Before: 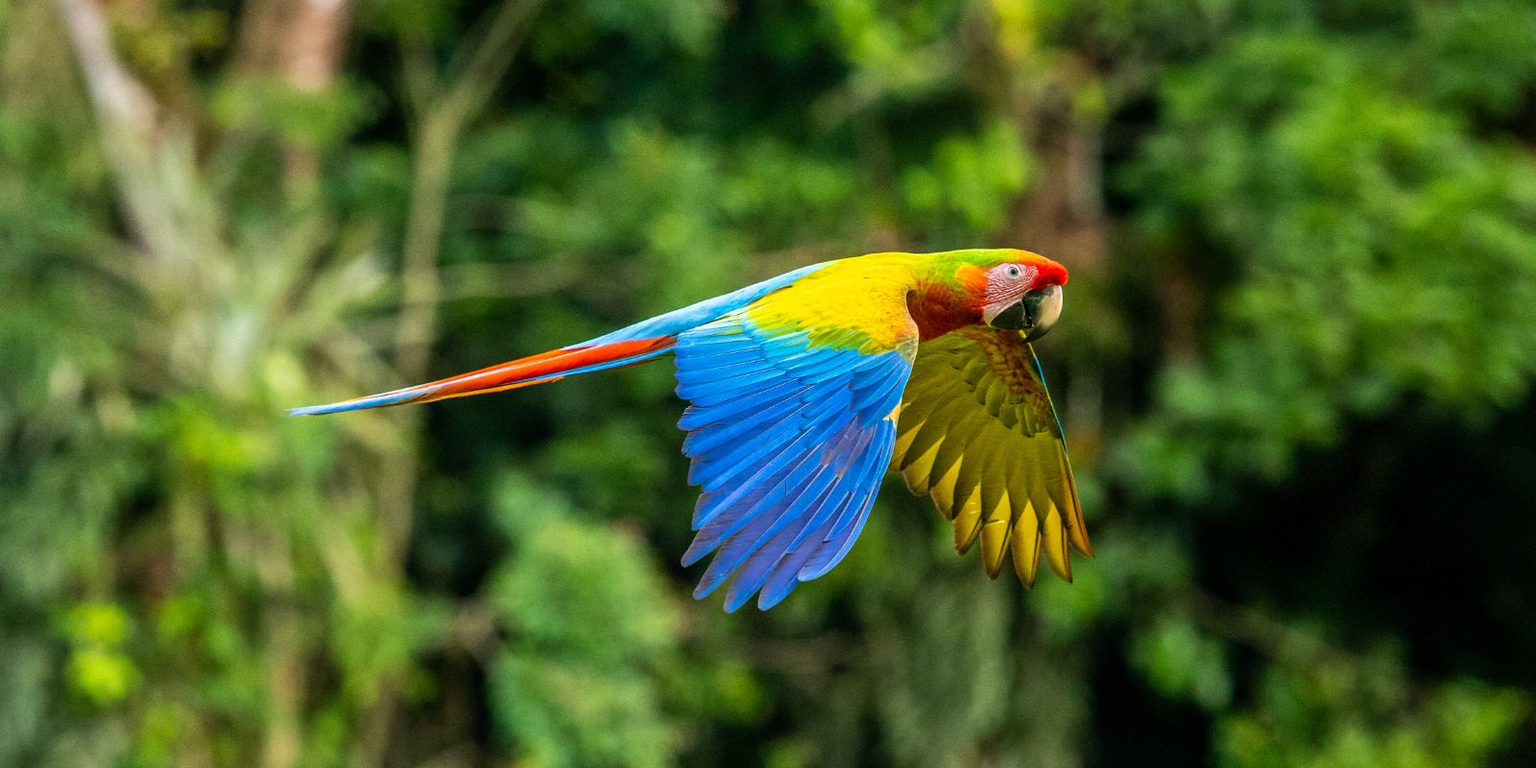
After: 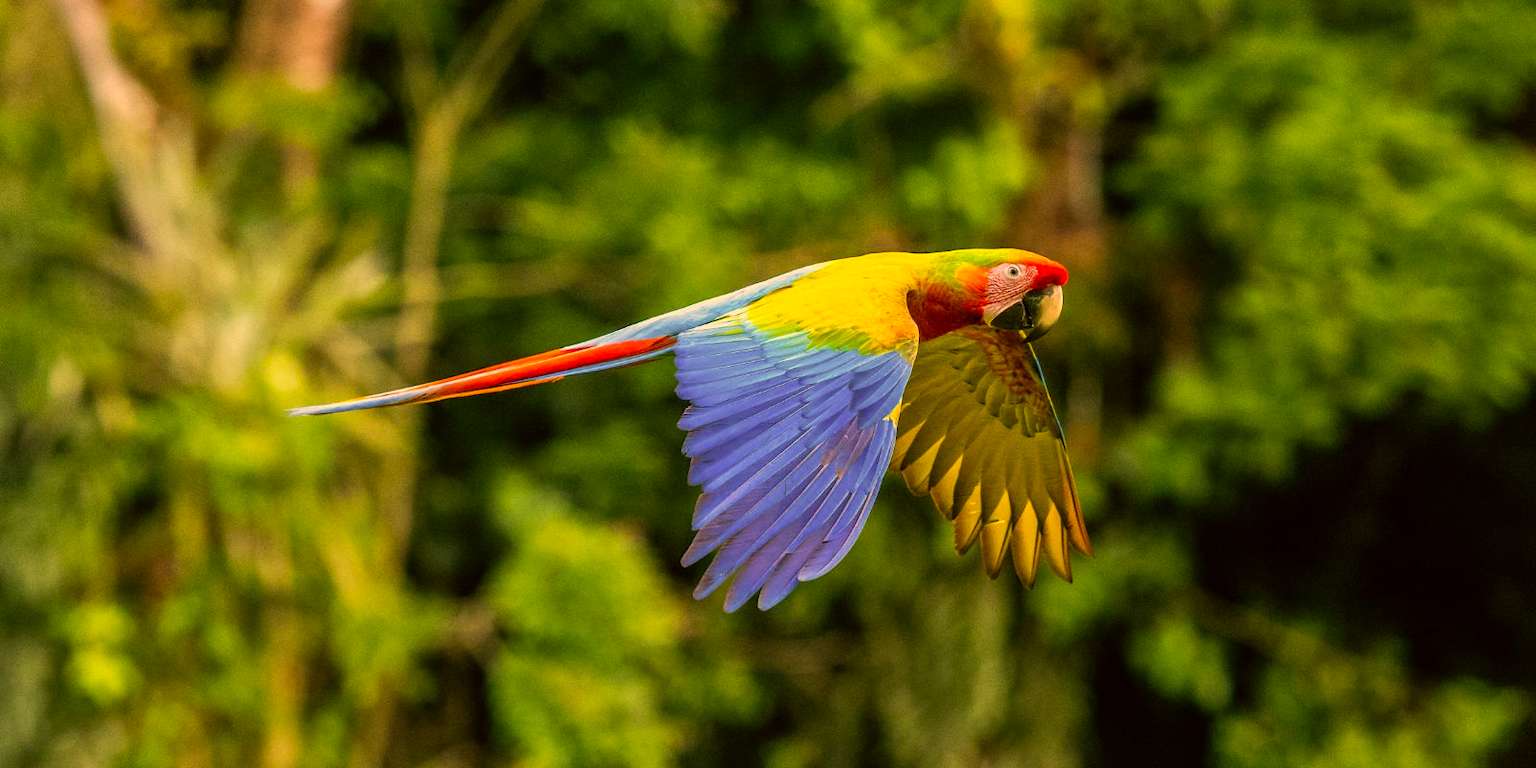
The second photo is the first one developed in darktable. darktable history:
color correction: highlights a* 18.42, highlights b* 35.25, shadows a* 1.75, shadows b* 6.59, saturation 1.01
